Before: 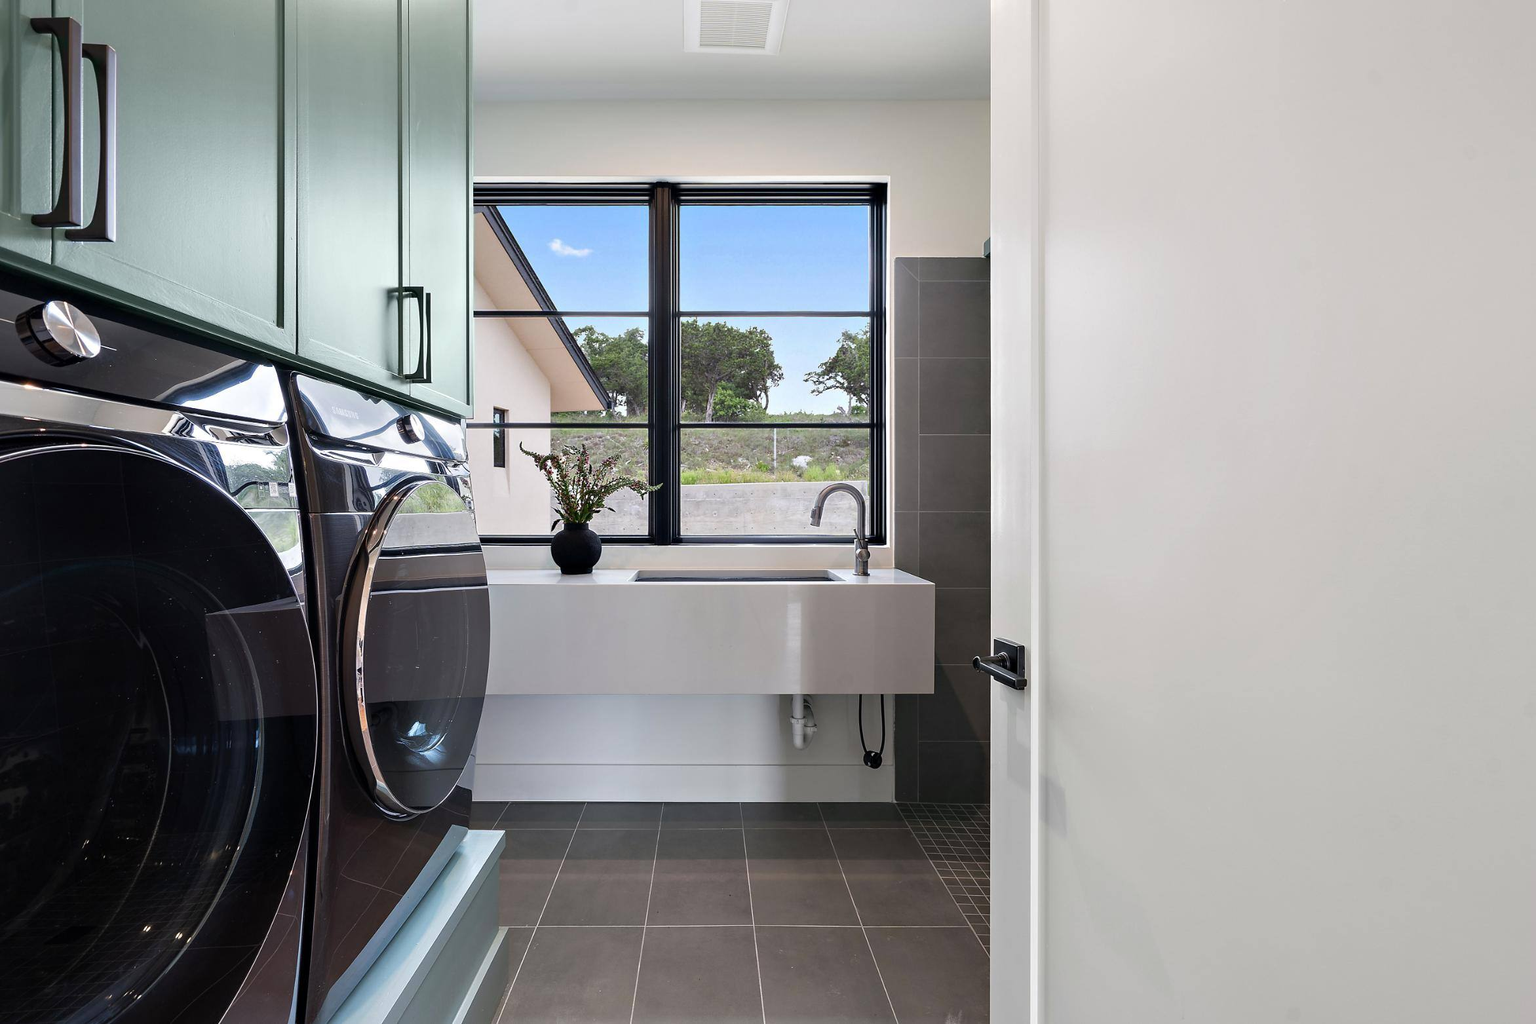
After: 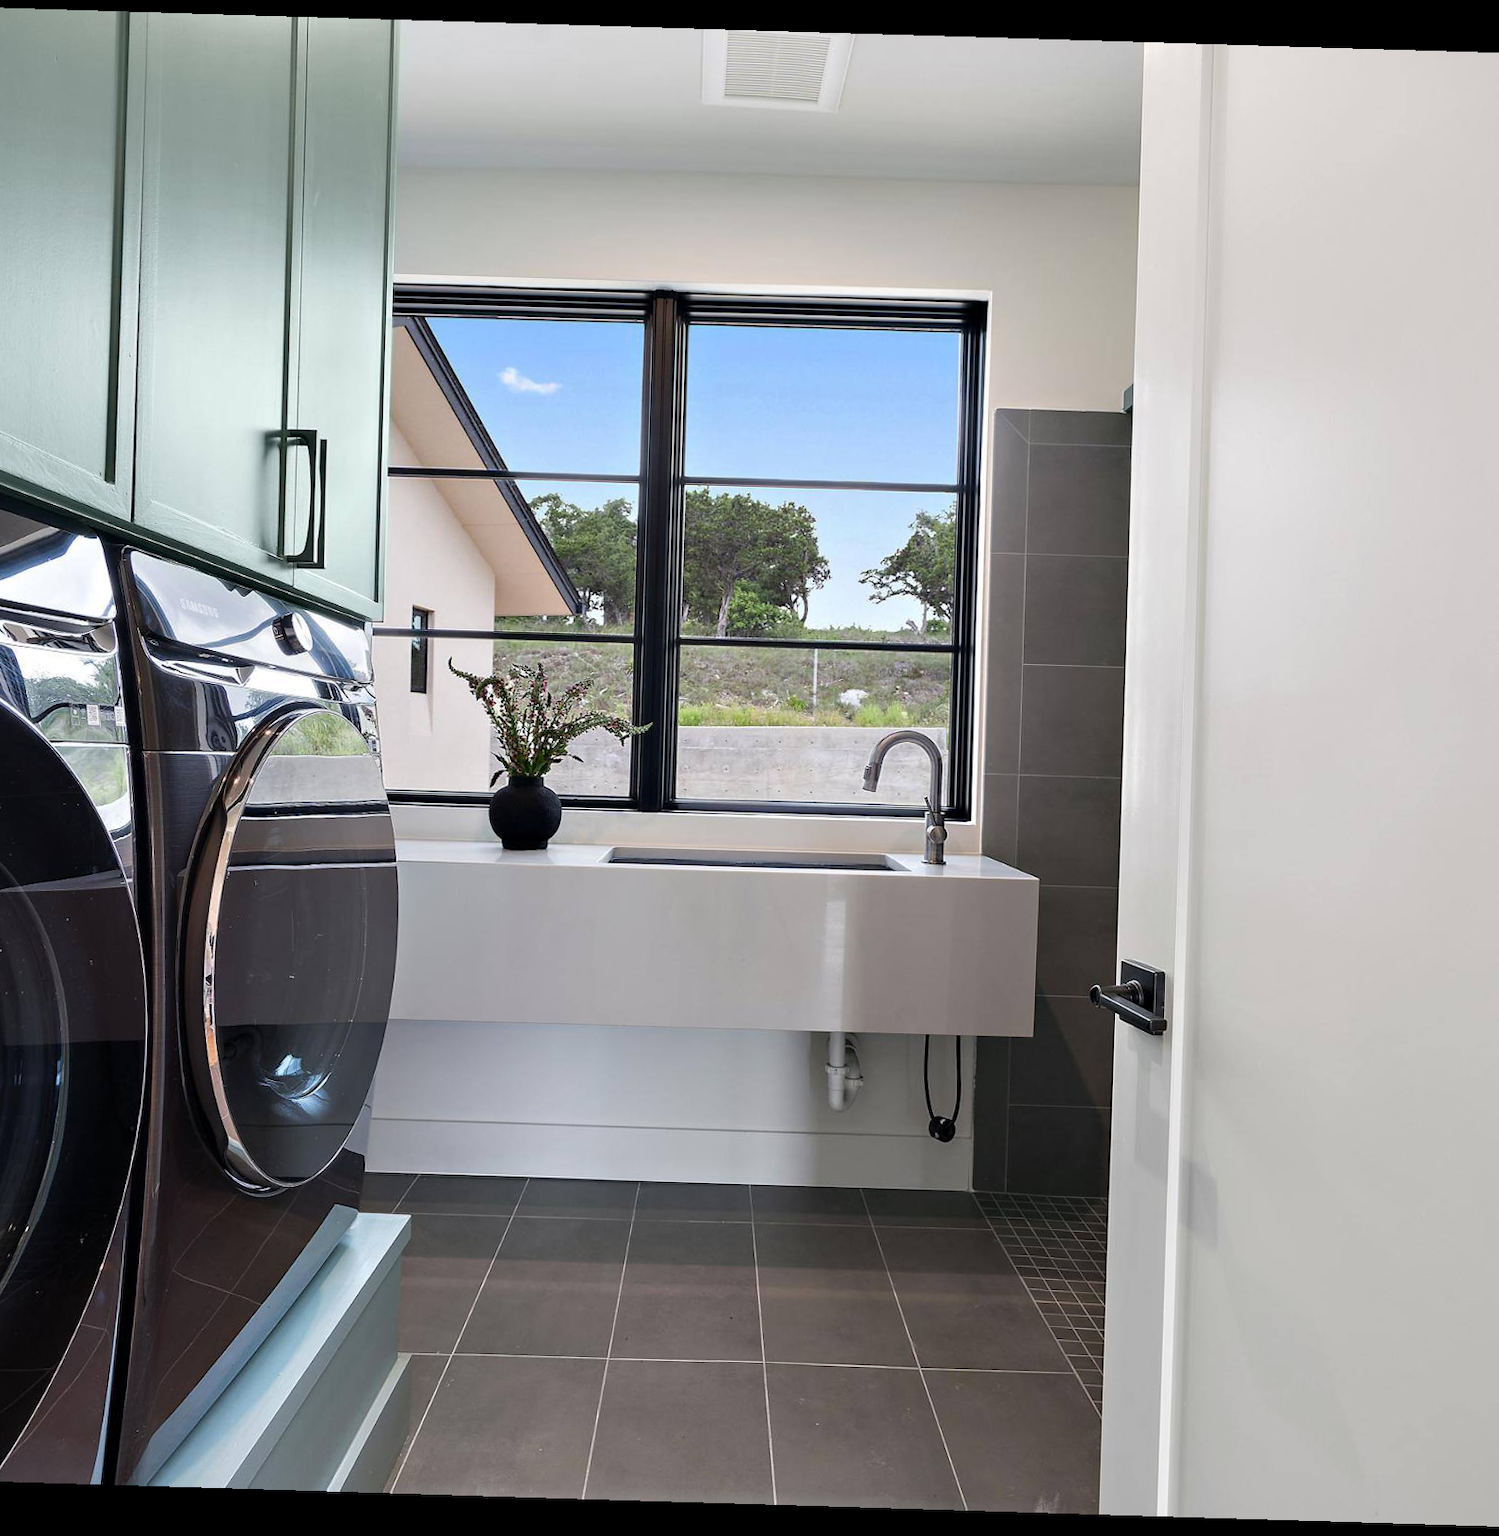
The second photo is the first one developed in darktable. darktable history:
crop and rotate: left 14.385%, right 18.948%
rotate and perspective: rotation 1.72°, automatic cropping off
base curve: preserve colors none
